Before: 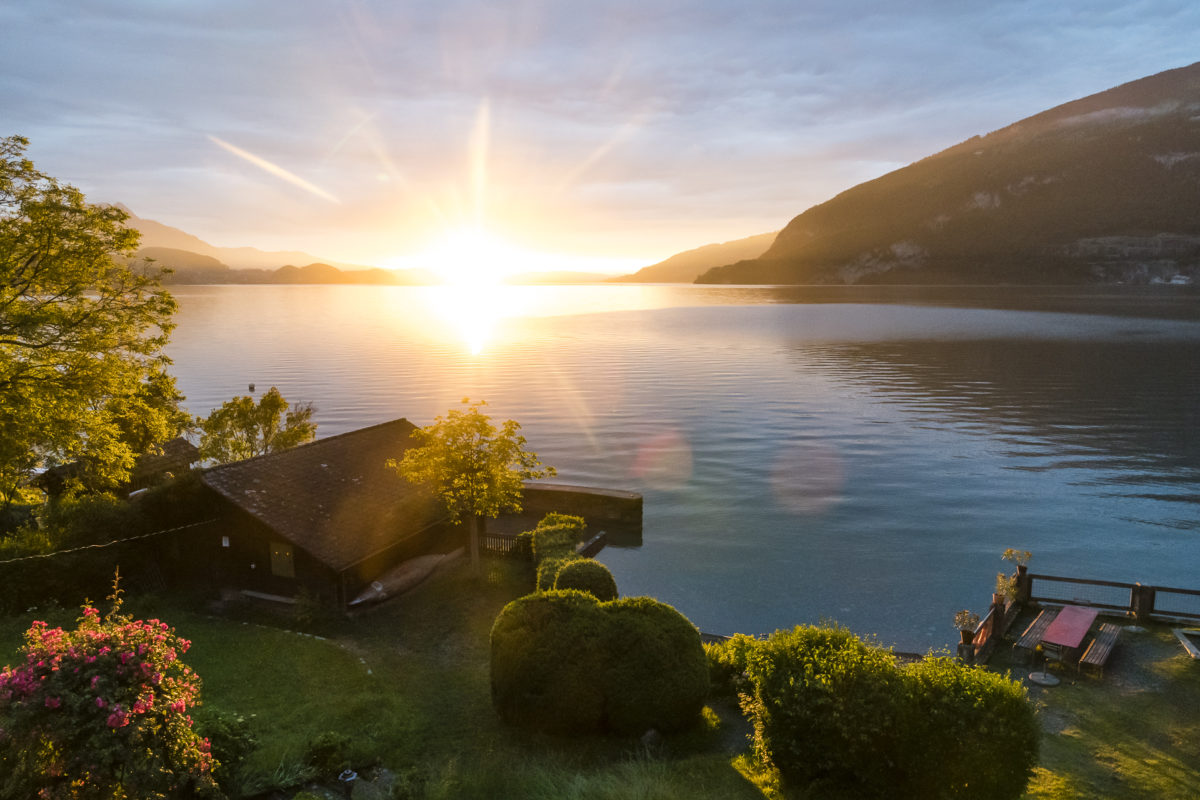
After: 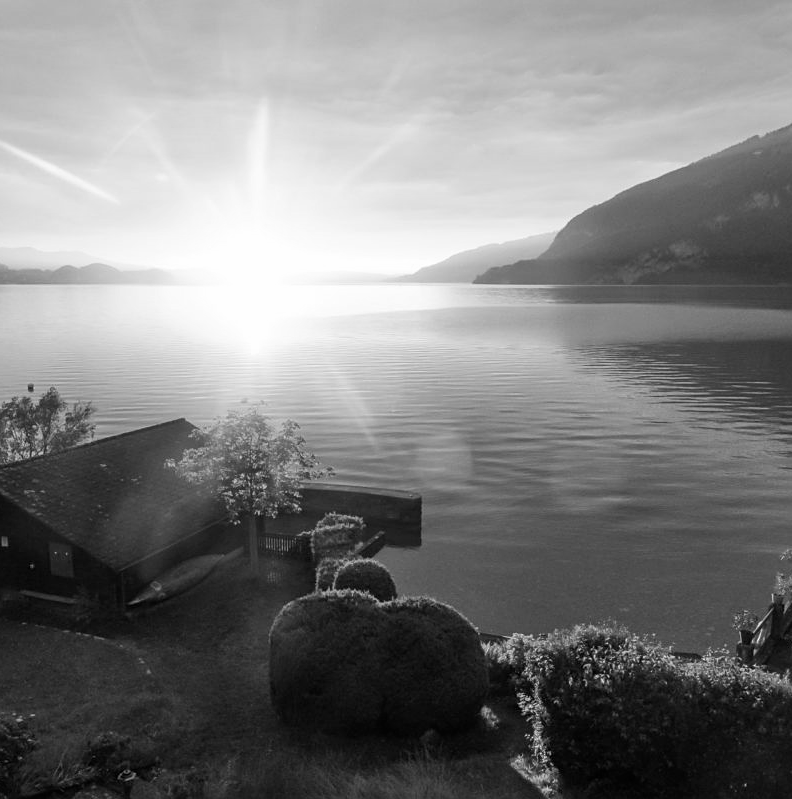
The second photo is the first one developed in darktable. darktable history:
monochrome: on, module defaults
contrast brightness saturation: contrast 0.07
crop and rotate: left 18.442%, right 15.508%
white balance: red 0.988, blue 1.017
sharpen: amount 0.2
